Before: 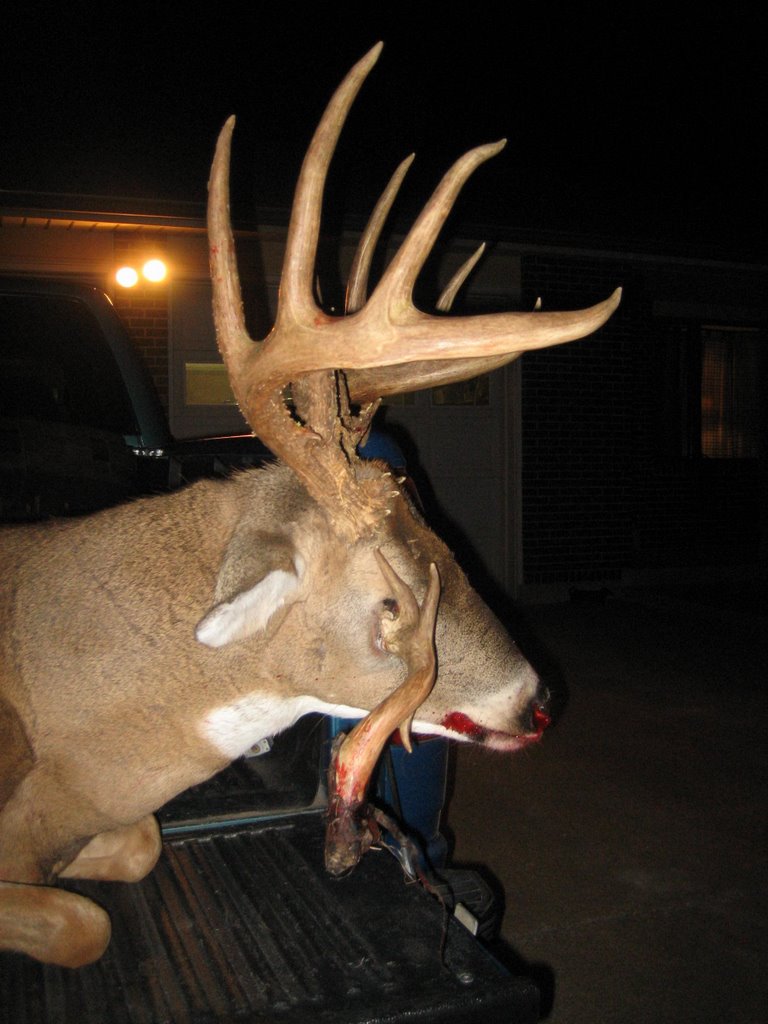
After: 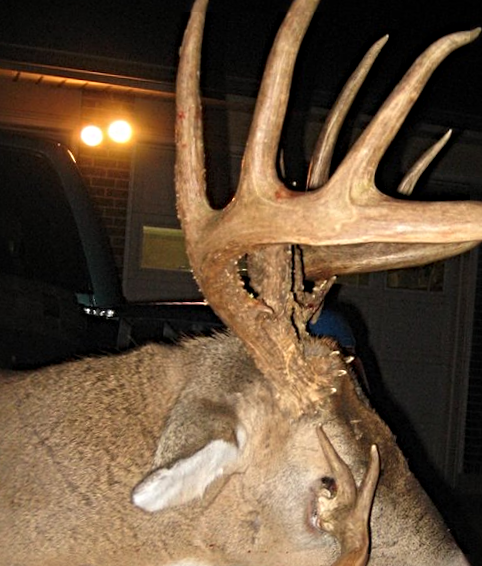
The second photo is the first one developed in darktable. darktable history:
crop and rotate: angle -4.99°, left 2.122%, top 6.945%, right 27.566%, bottom 30.519%
sharpen: radius 4.883
rotate and perspective: rotation -0.45°, automatic cropping original format, crop left 0.008, crop right 0.992, crop top 0.012, crop bottom 0.988
